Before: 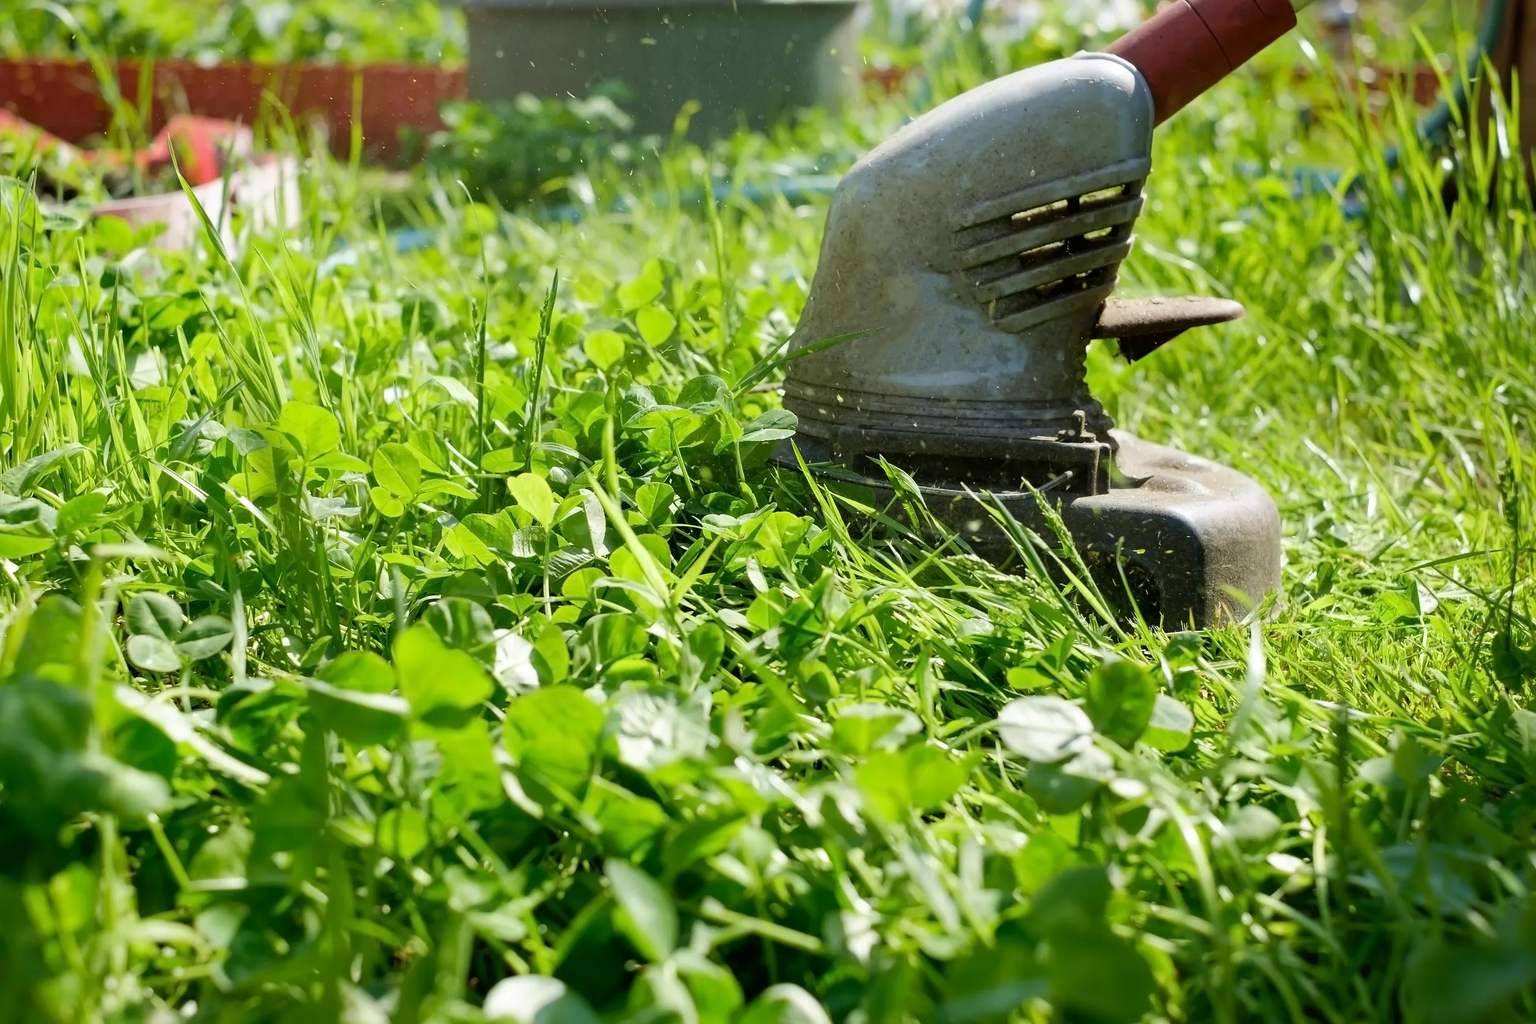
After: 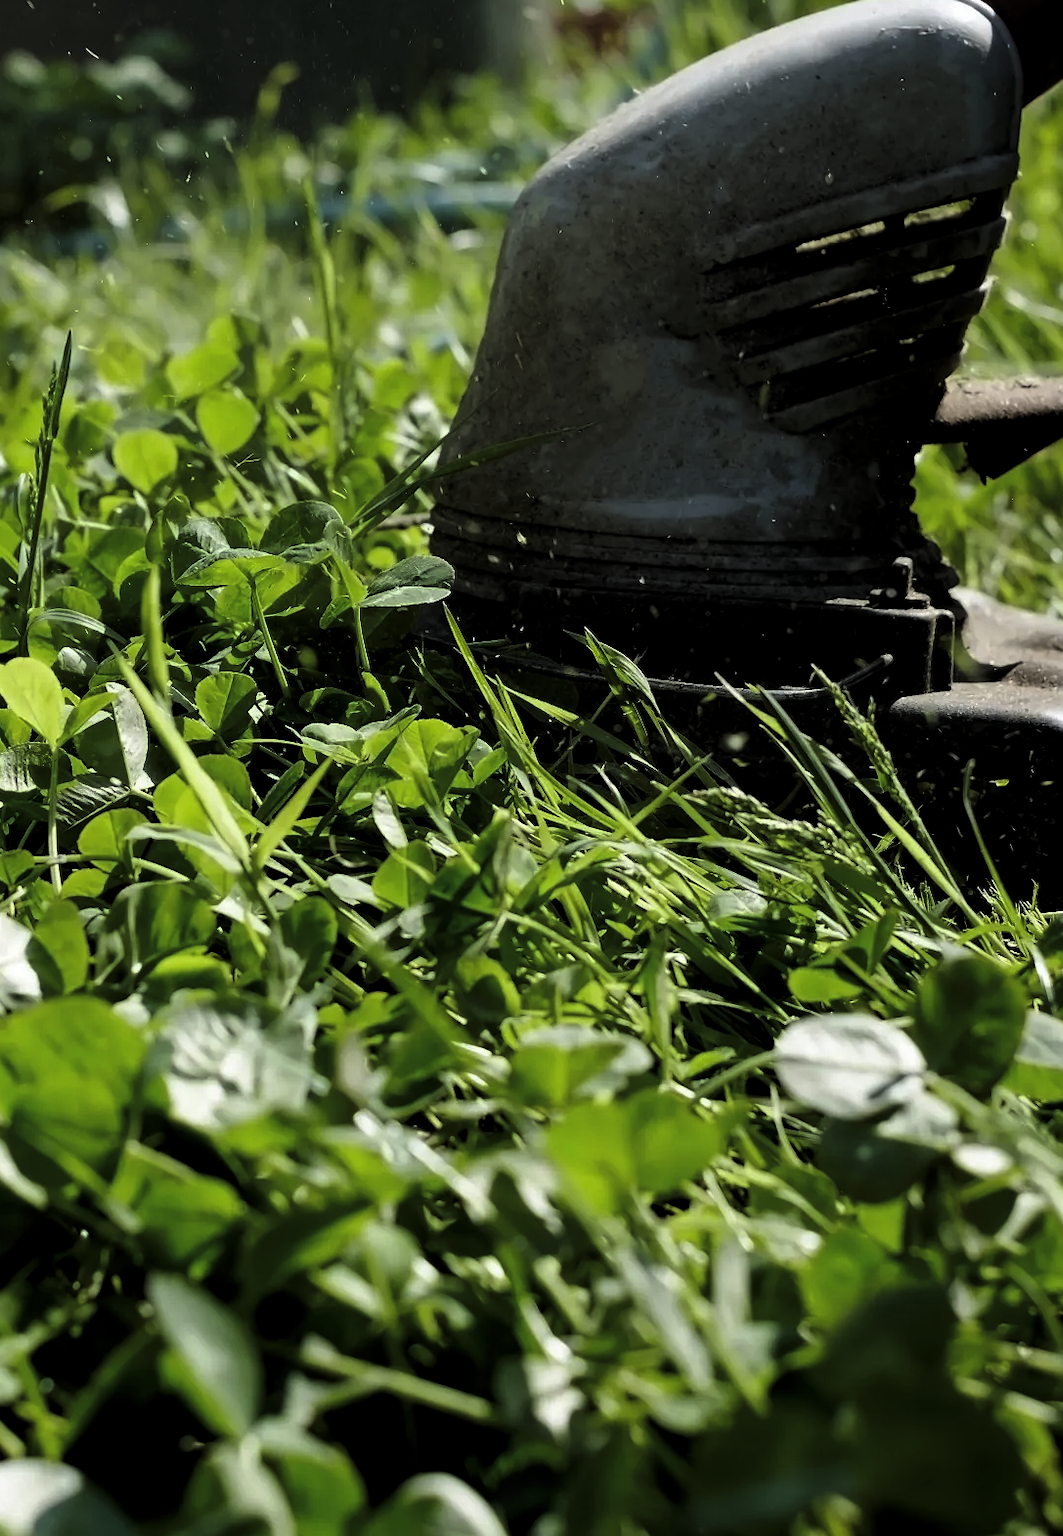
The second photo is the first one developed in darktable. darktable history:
levels: mode automatic, black 8.58%, gray 59.42%, levels [0, 0.445, 1]
crop: left 33.452%, top 6.025%, right 23.155%
